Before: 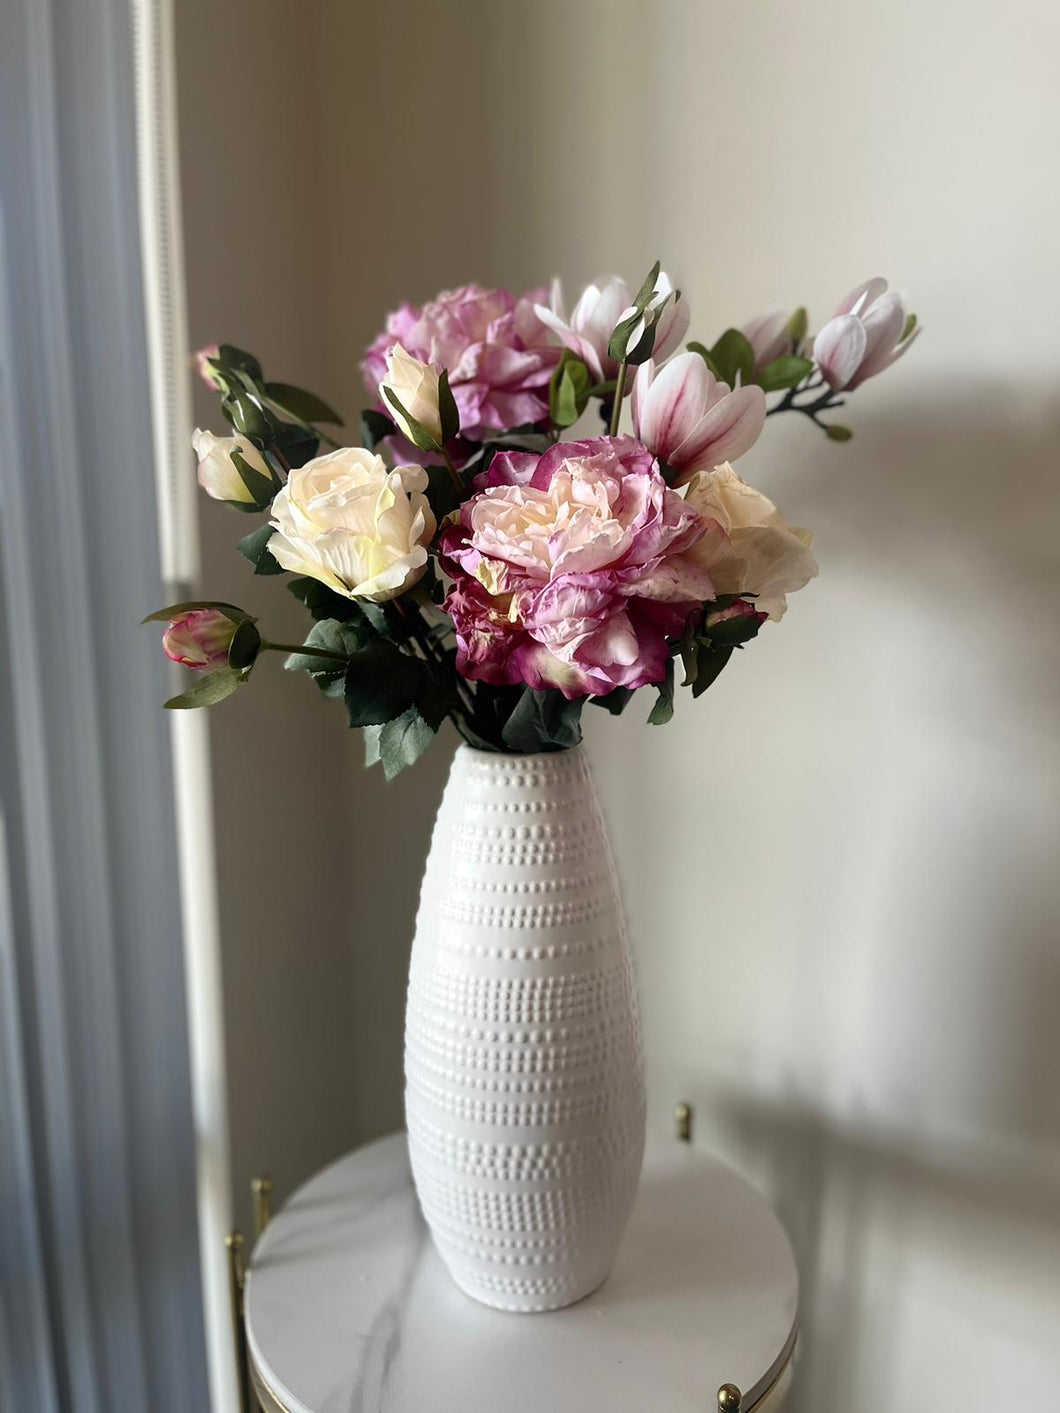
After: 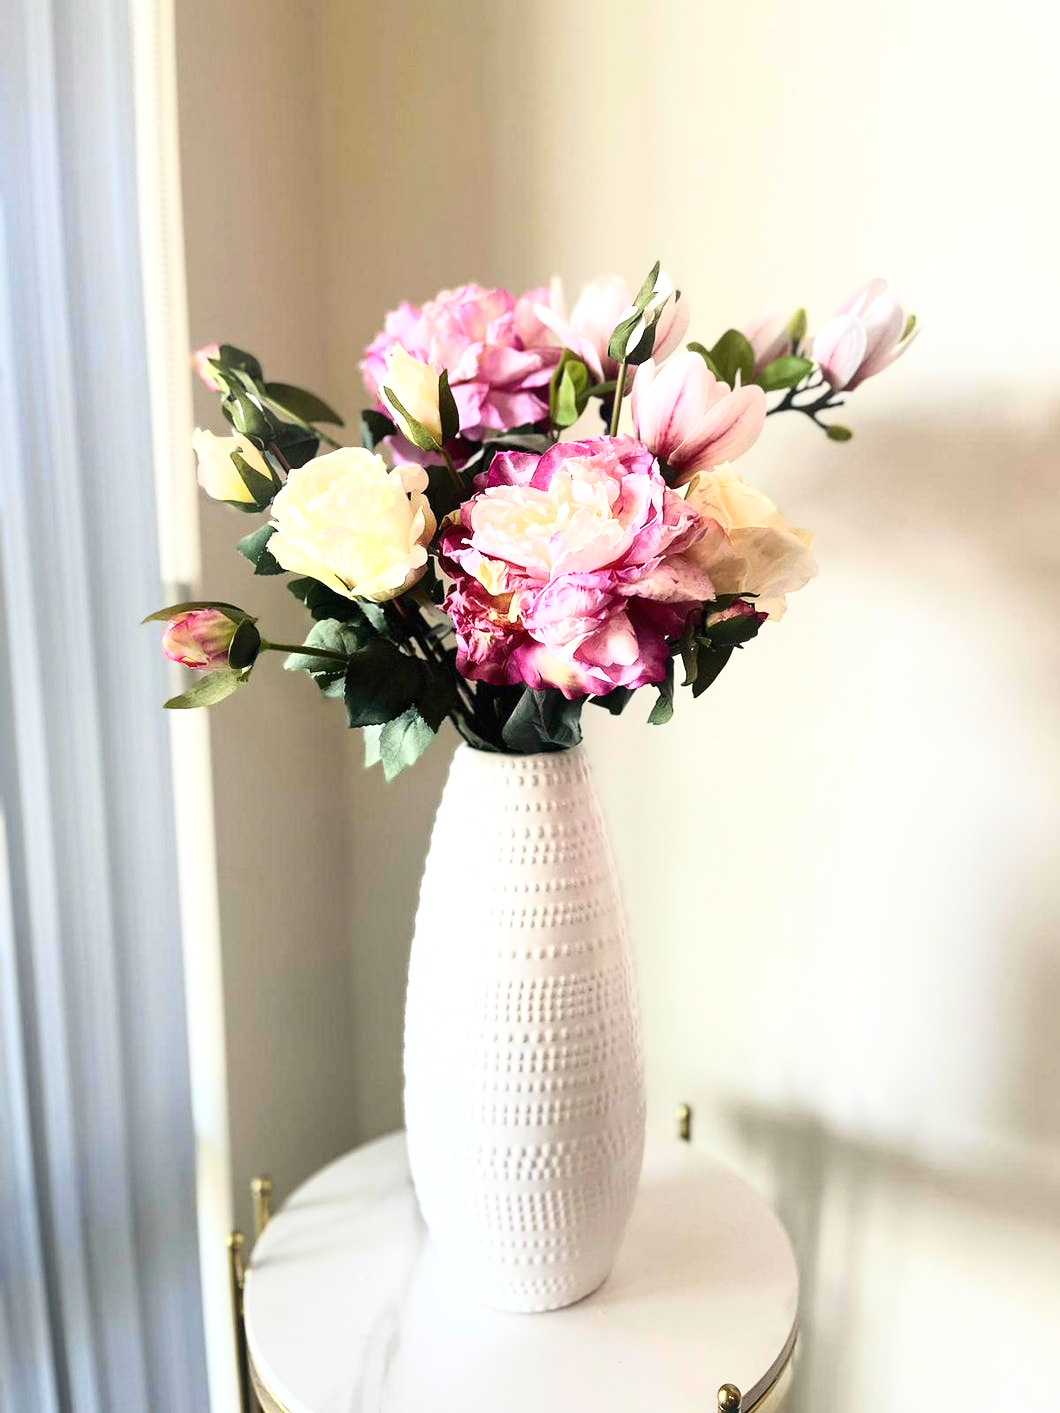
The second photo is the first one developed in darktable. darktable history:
exposure: black level correction 0, exposure 0.591 EV, compensate highlight preservation false
base curve: curves: ch0 [(0, 0) (0.018, 0.026) (0.143, 0.37) (0.33, 0.731) (0.458, 0.853) (0.735, 0.965) (0.905, 0.986) (1, 1)]
shadows and highlights: shadows 29.33, highlights -29.39, low approximation 0.01, soften with gaussian
